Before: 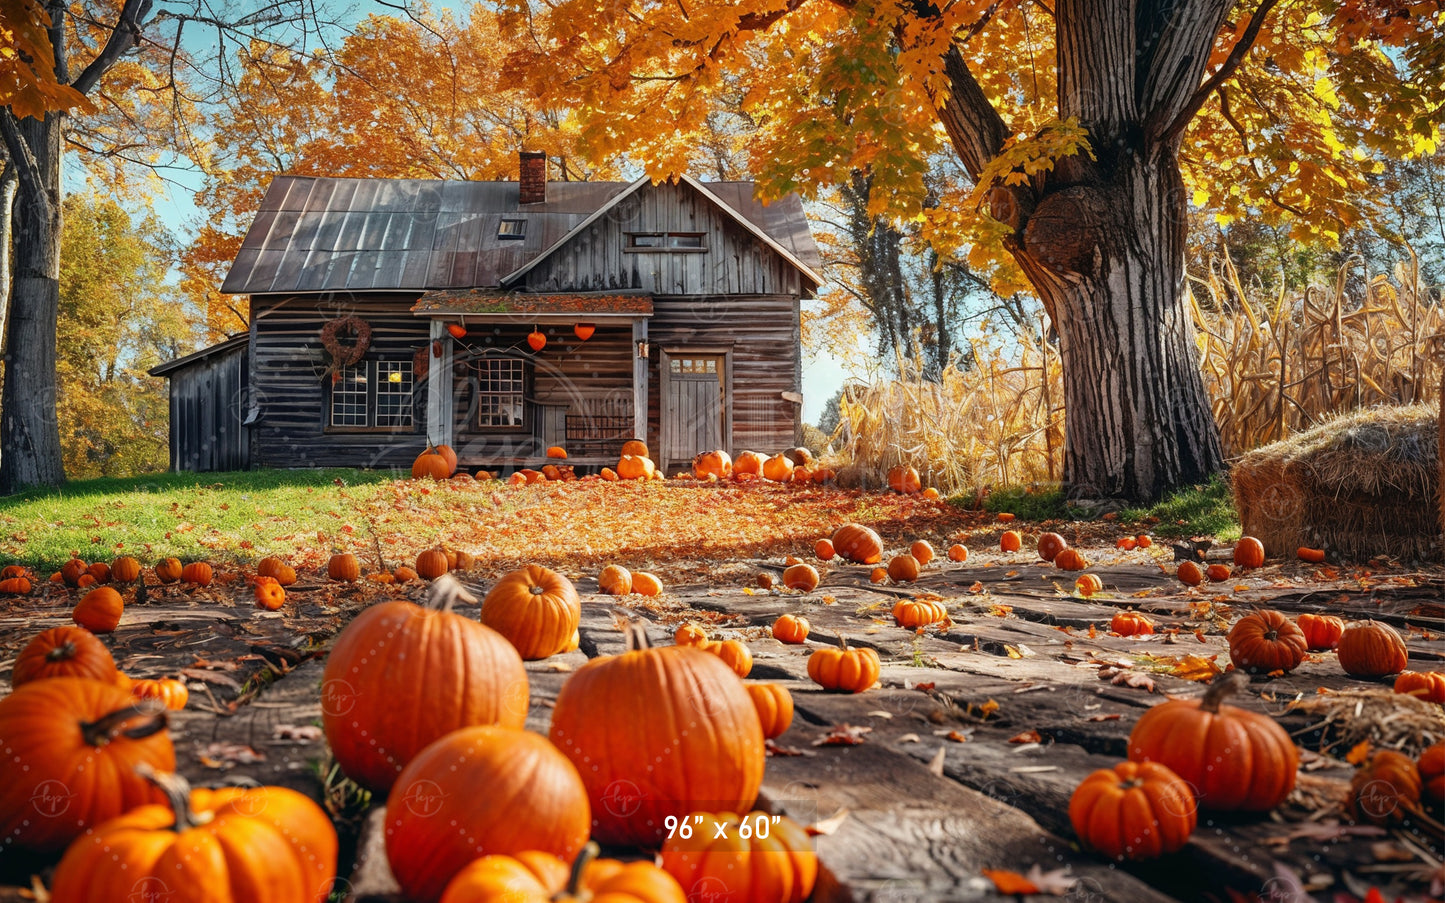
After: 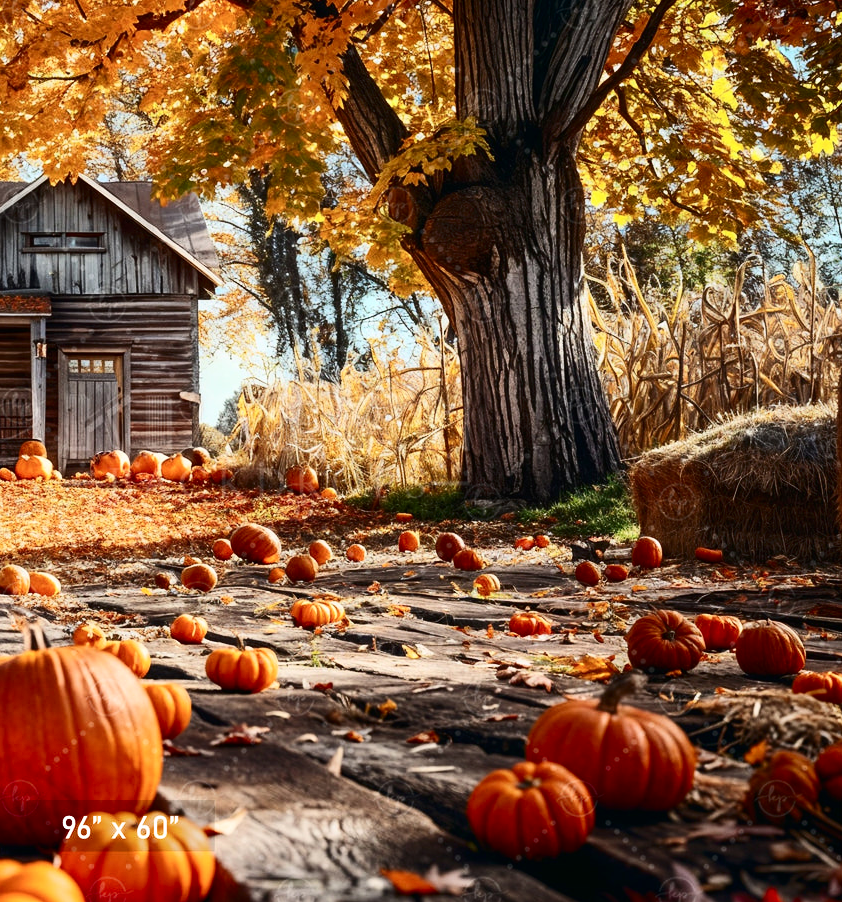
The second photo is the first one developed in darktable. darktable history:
tone equalizer: edges refinement/feathering 500, mask exposure compensation -1.57 EV, preserve details no
contrast brightness saturation: contrast 0.288
crop: left 41.697%
